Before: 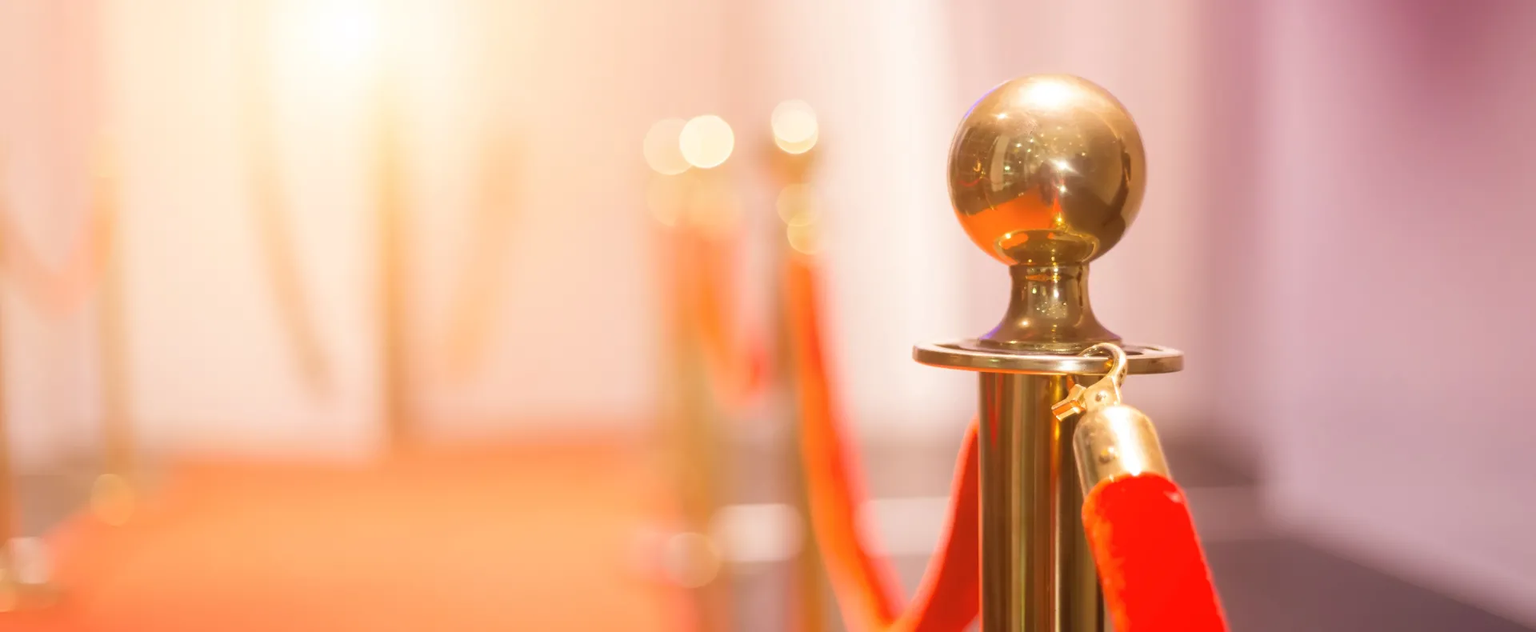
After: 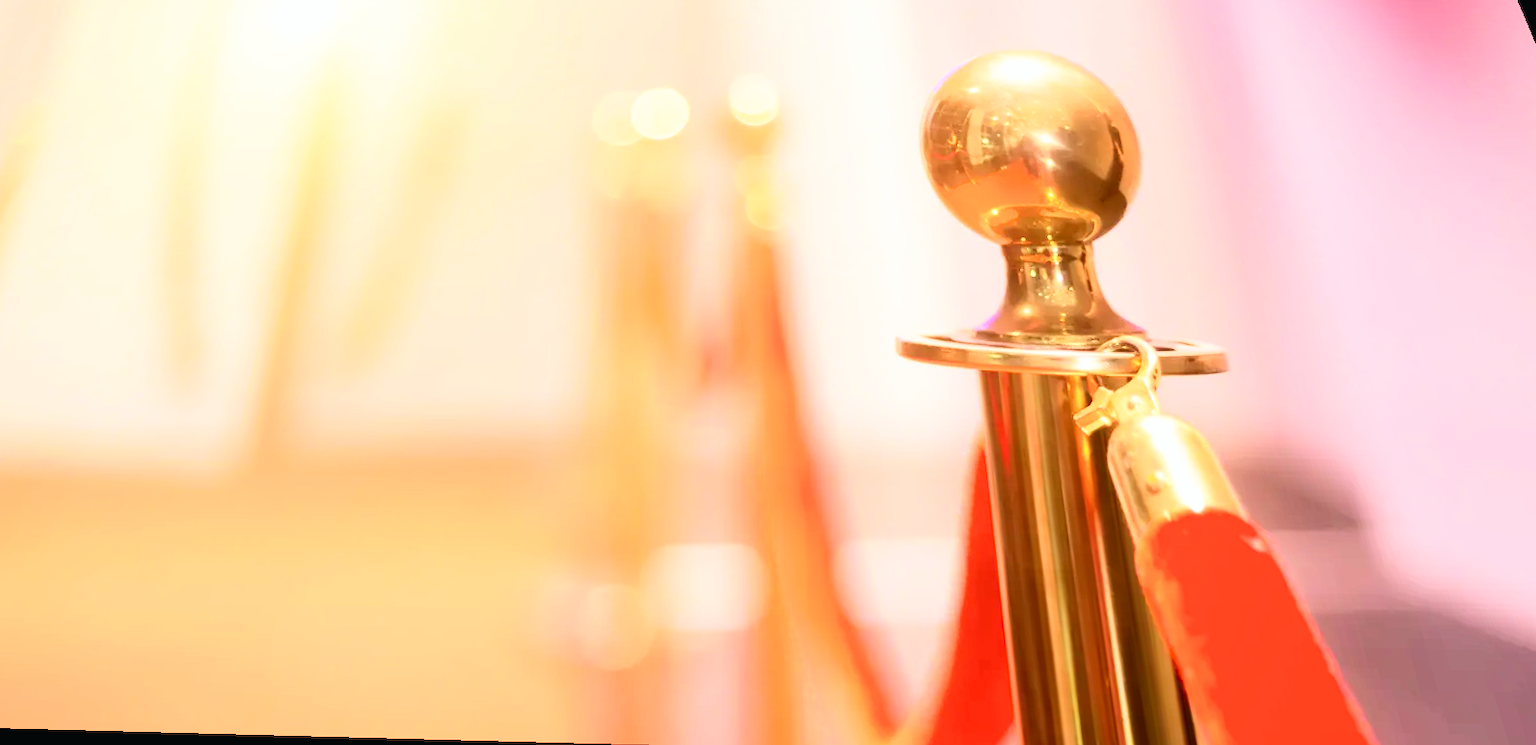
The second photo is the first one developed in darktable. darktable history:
filmic rgb: white relative exposure 3.85 EV, hardness 4.3
tone curve: curves: ch0 [(0, 0.015) (0.037, 0.022) (0.131, 0.116) (0.316, 0.345) (0.49, 0.615) (0.677, 0.82) (0.813, 0.891) (1, 0.955)]; ch1 [(0, 0) (0.366, 0.367) (0.475, 0.462) (0.494, 0.496) (0.504, 0.497) (0.554, 0.571) (0.618, 0.668) (1, 1)]; ch2 [(0, 0) (0.333, 0.346) (0.375, 0.375) (0.435, 0.424) (0.476, 0.492) (0.502, 0.499) (0.525, 0.522) (0.558, 0.575) (0.614, 0.656) (1, 1)], color space Lab, independent channels, preserve colors none
levels: mode automatic
contrast brightness saturation: contrast 0.15, brightness 0.05
rotate and perspective: rotation 0.72°, lens shift (vertical) -0.352, lens shift (horizontal) -0.051, crop left 0.152, crop right 0.859, crop top 0.019, crop bottom 0.964
